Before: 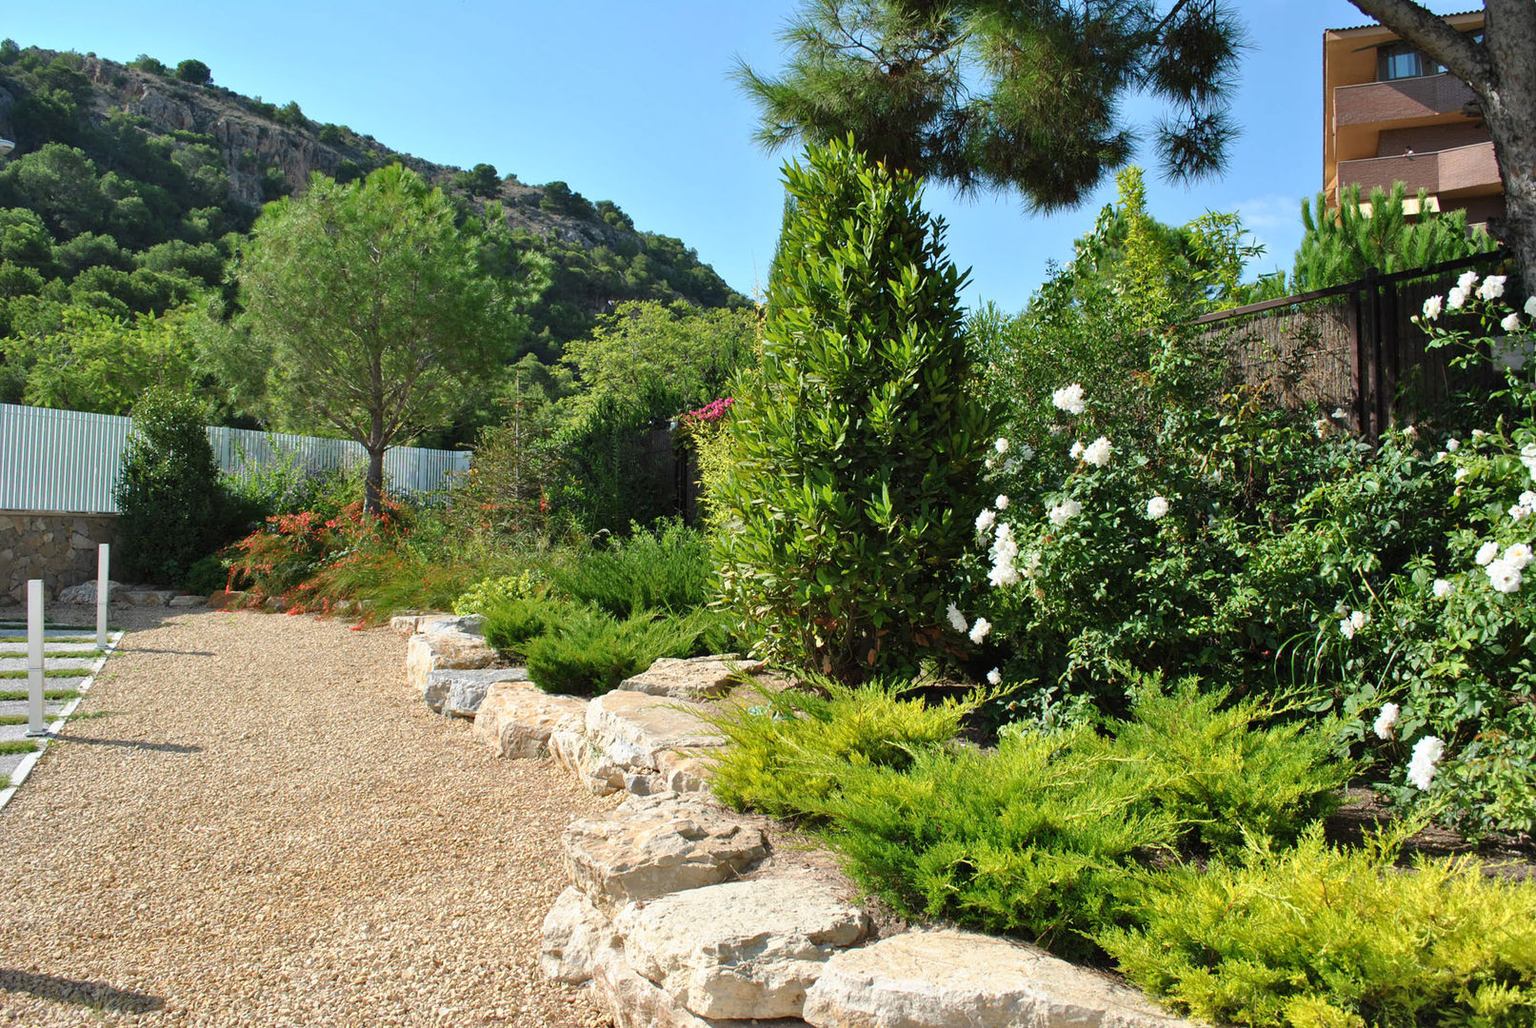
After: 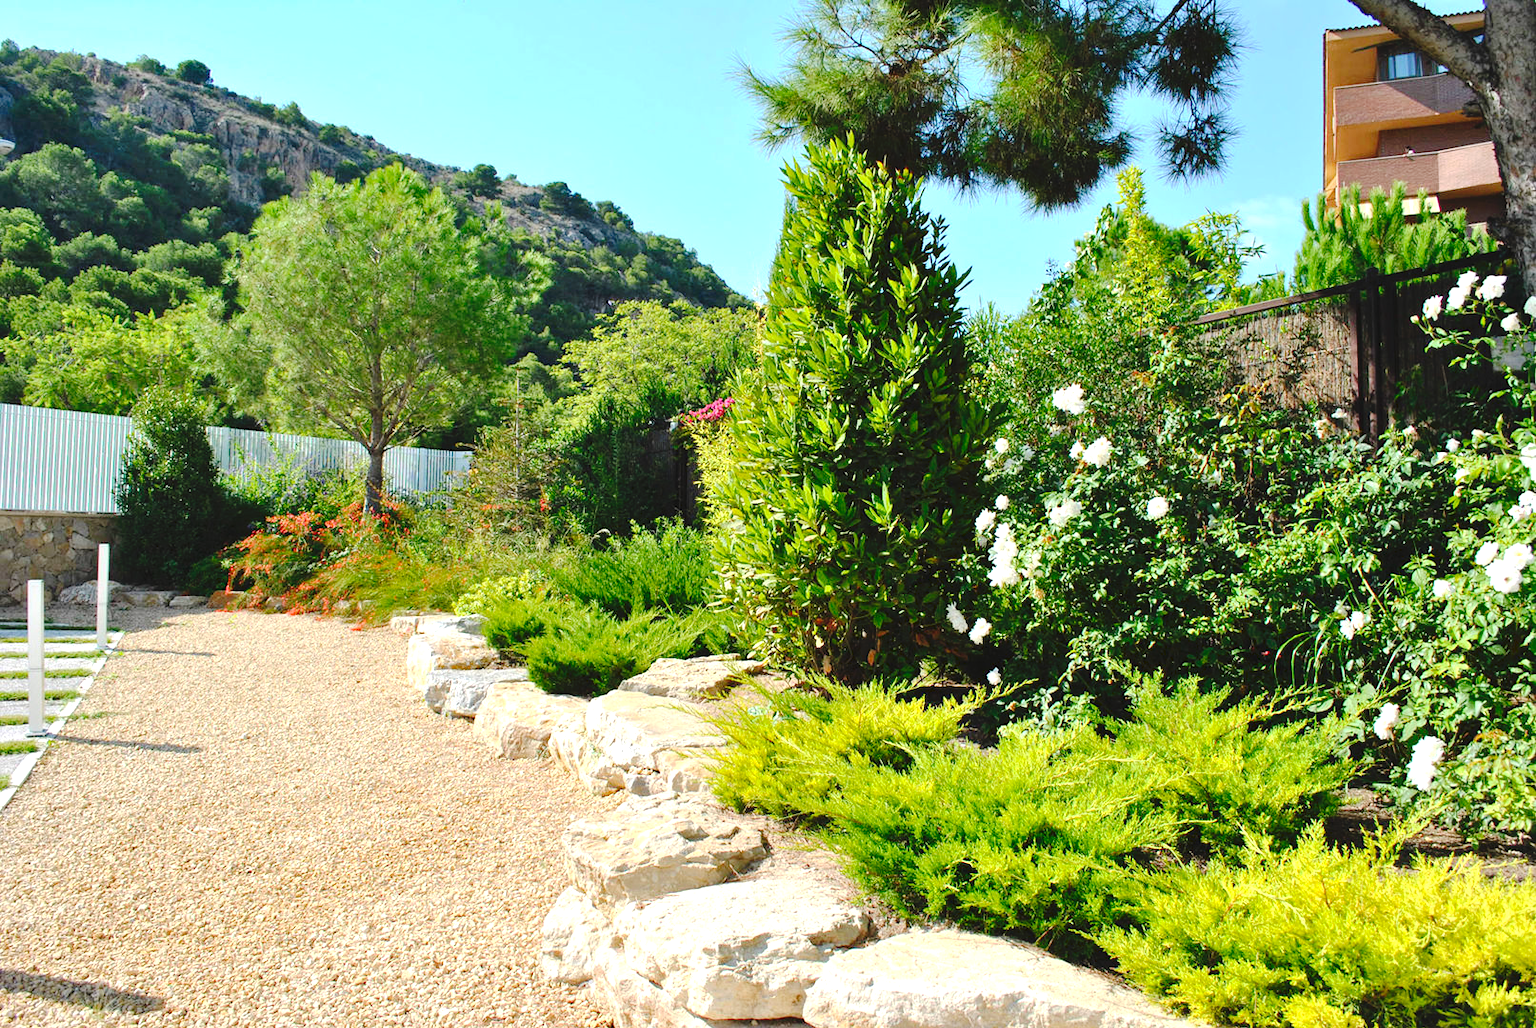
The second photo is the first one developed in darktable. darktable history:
tone curve: curves: ch0 [(0, 0) (0.003, 0.047) (0.011, 0.051) (0.025, 0.061) (0.044, 0.075) (0.069, 0.09) (0.1, 0.102) (0.136, 0.125) (0.177, 0.173) (0.224, 0.226) (0.277, 0.303) (0.335, 0.388) (0.399, 0.469) (0.468, 0.545) (0.543, 0.623) (0.623, 0.695) (0.709, 0.766) (0.801, 0.832) (0.898, 0.905) (1, 1)], preserve colors none
exposure: exposure 0.574 EV, compensate highlight preservation false
contrast brightness saturation: contrast 0.08, saturation 0.2
